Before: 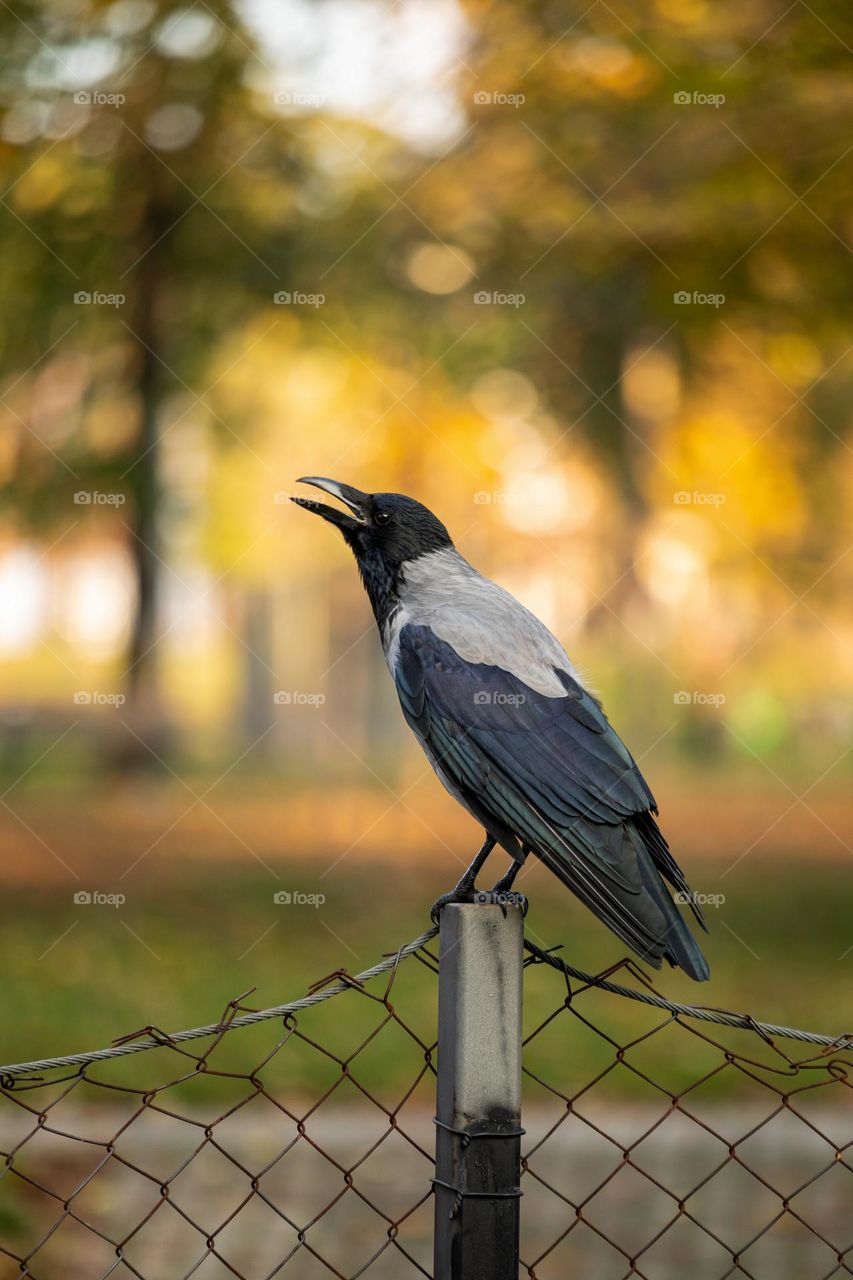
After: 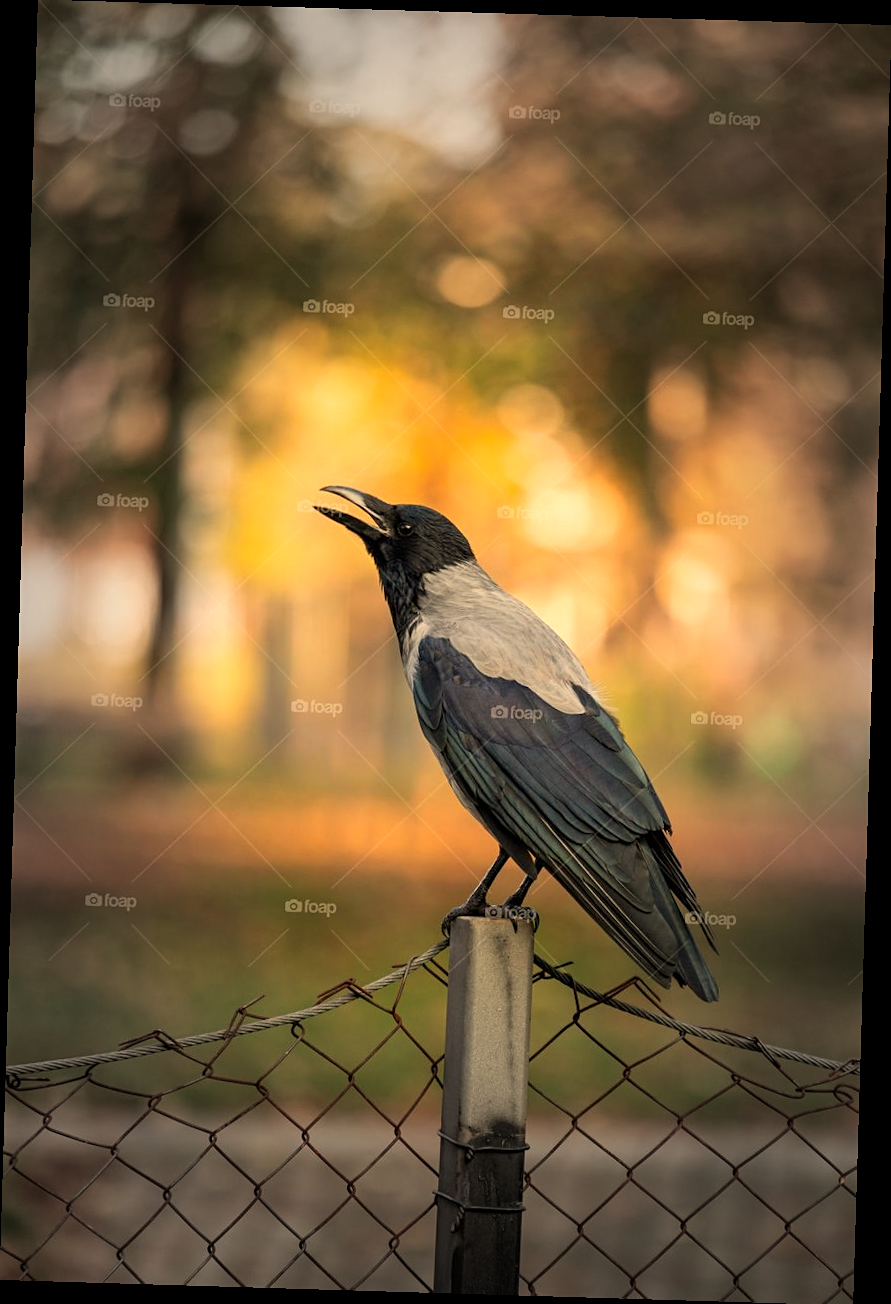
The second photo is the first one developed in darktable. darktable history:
sharpen: amount 0.2
vignetting: fall-off start 48.41%, automatic ratio true, width/height ratio 1.29, unbound false
white balance: red 1.138, green 0.996, blue 0.812
rotate and perspective: rotation 1.72°, automatic cropping off
